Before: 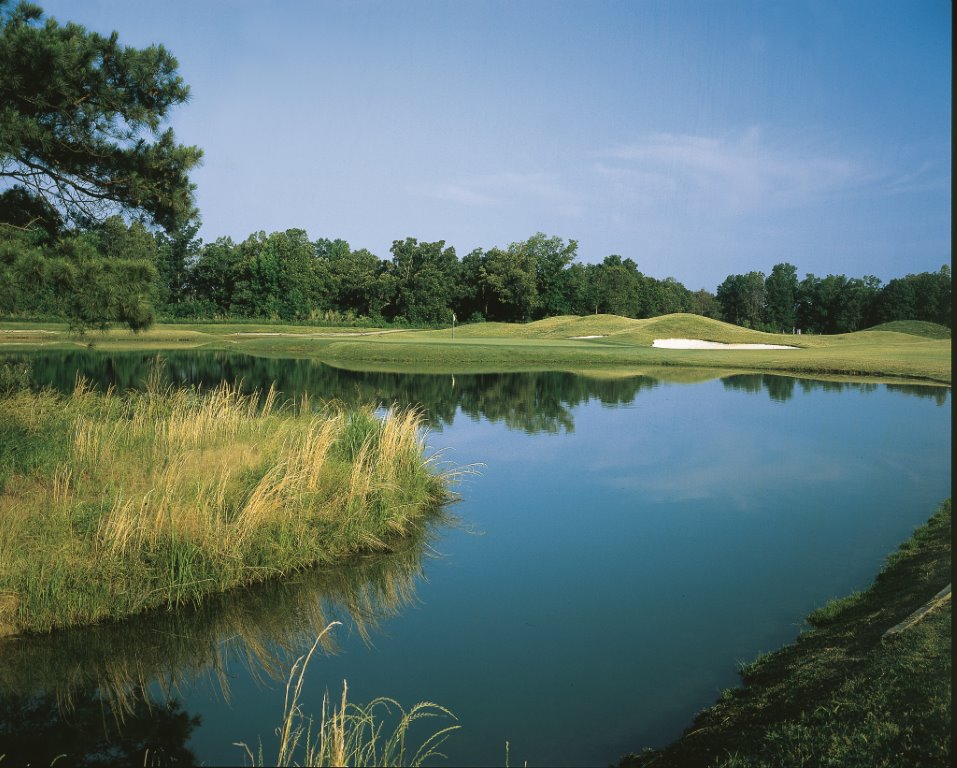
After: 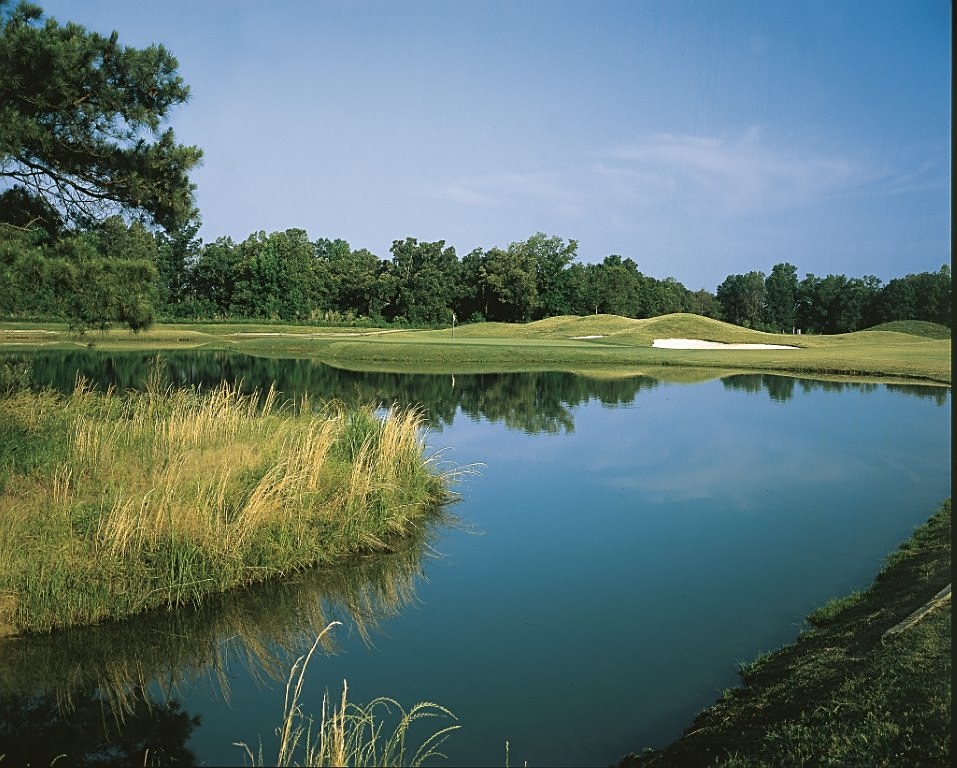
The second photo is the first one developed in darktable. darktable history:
sharpen: on, module defaults
levels: mode automatic, black 0.015%, levels [0, 0.474, 0.947]
